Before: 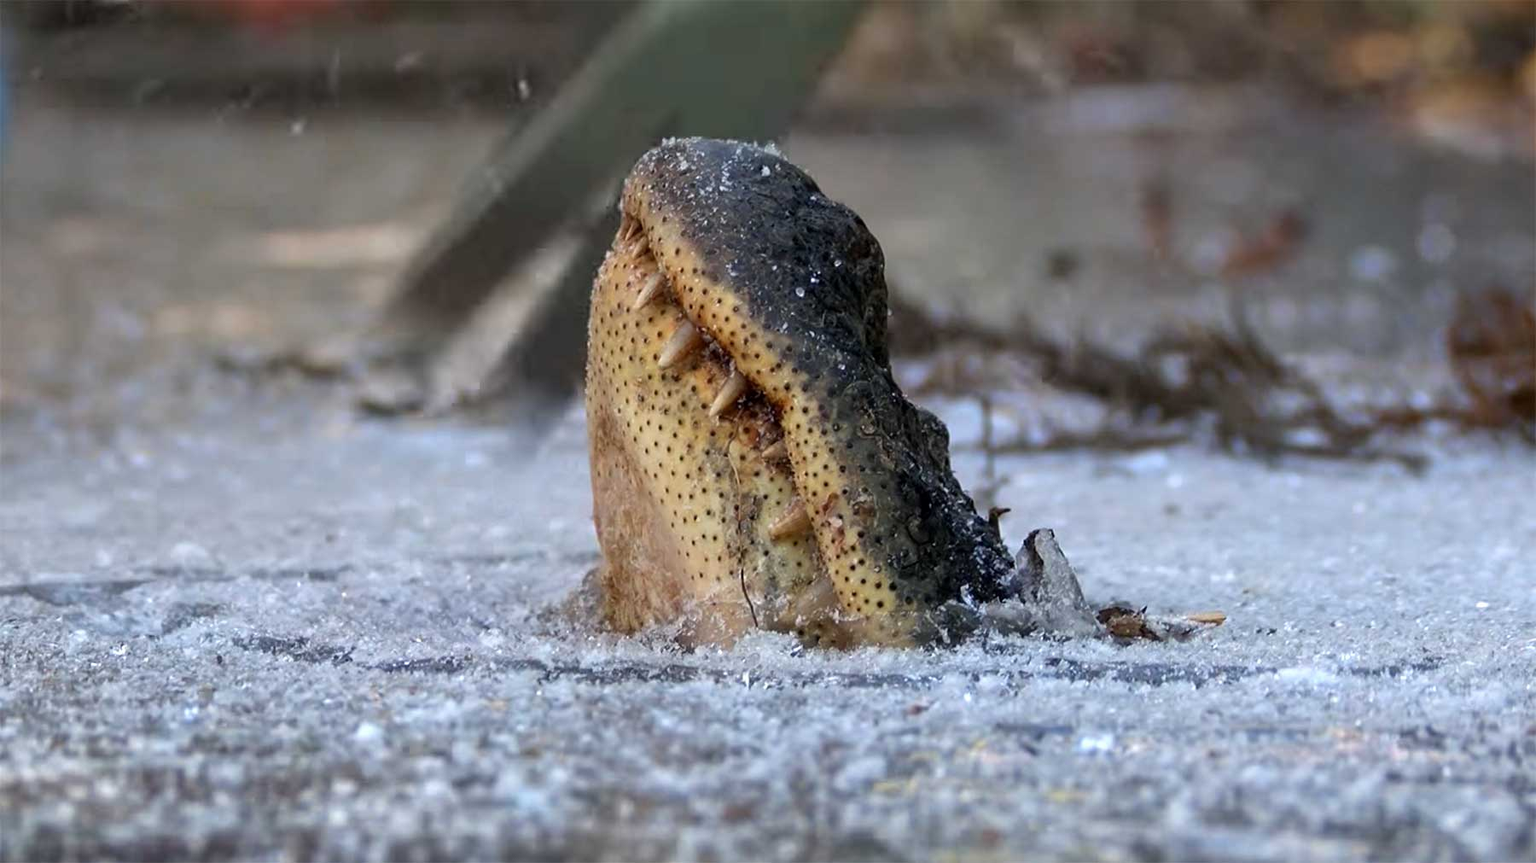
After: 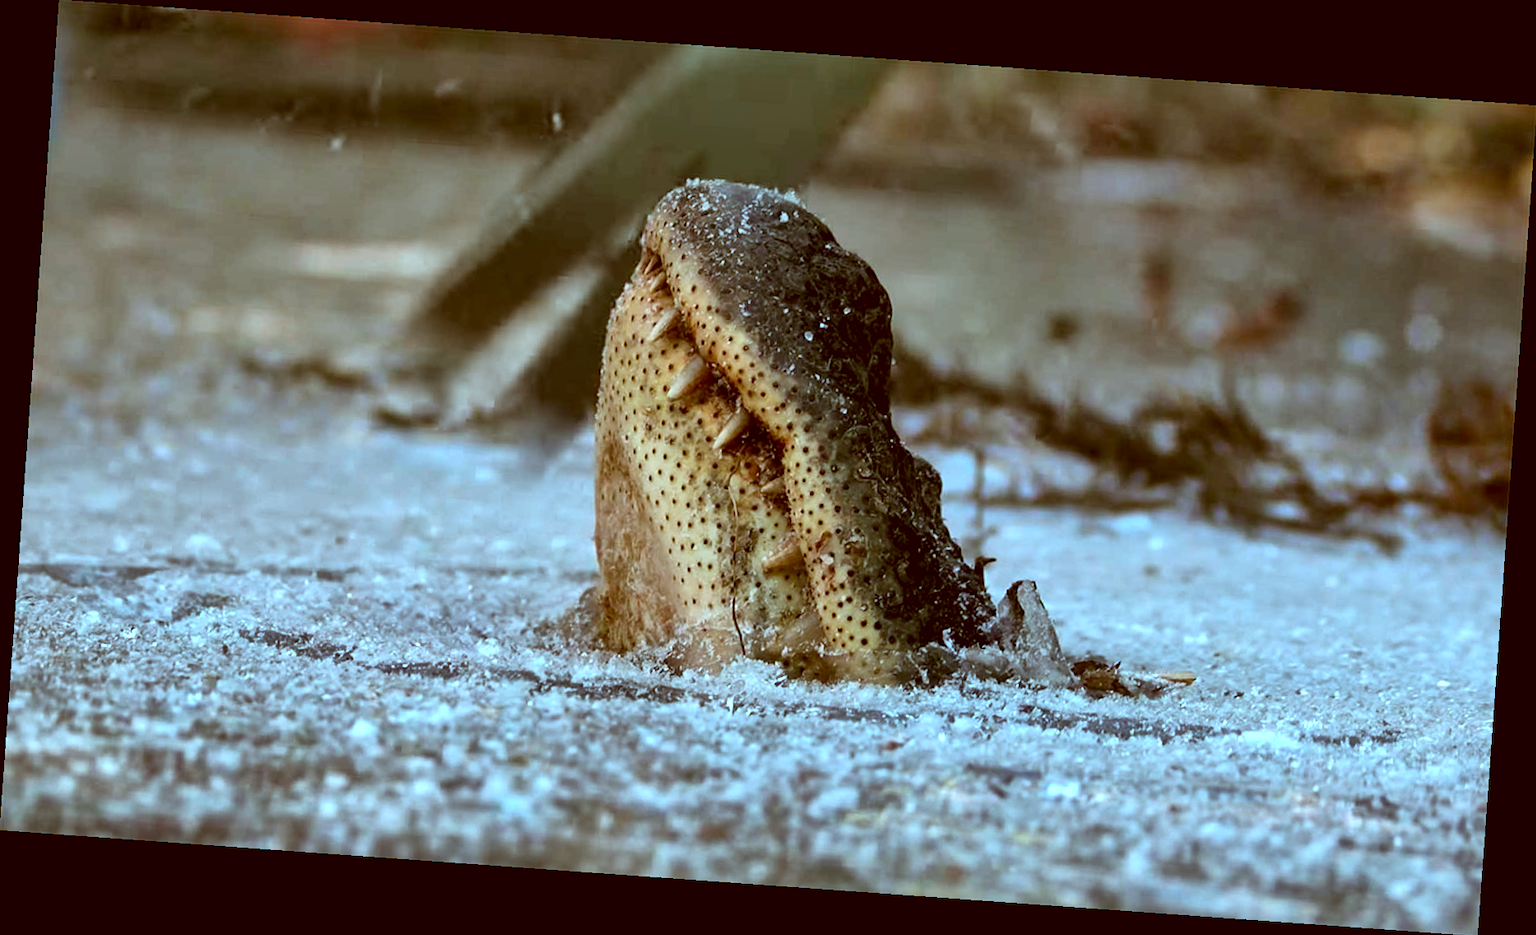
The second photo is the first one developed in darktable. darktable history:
rotate and perspective: rotation 4.1°, automatic cropping off
color correction: highlights a* -14.62, highlights b* -16.22, shadows a* 10.12, shadows b* 29.4
local contrast: mode bilateral grid, contrast 25, coarseness 60, detail 151%, midtone range 0.2
